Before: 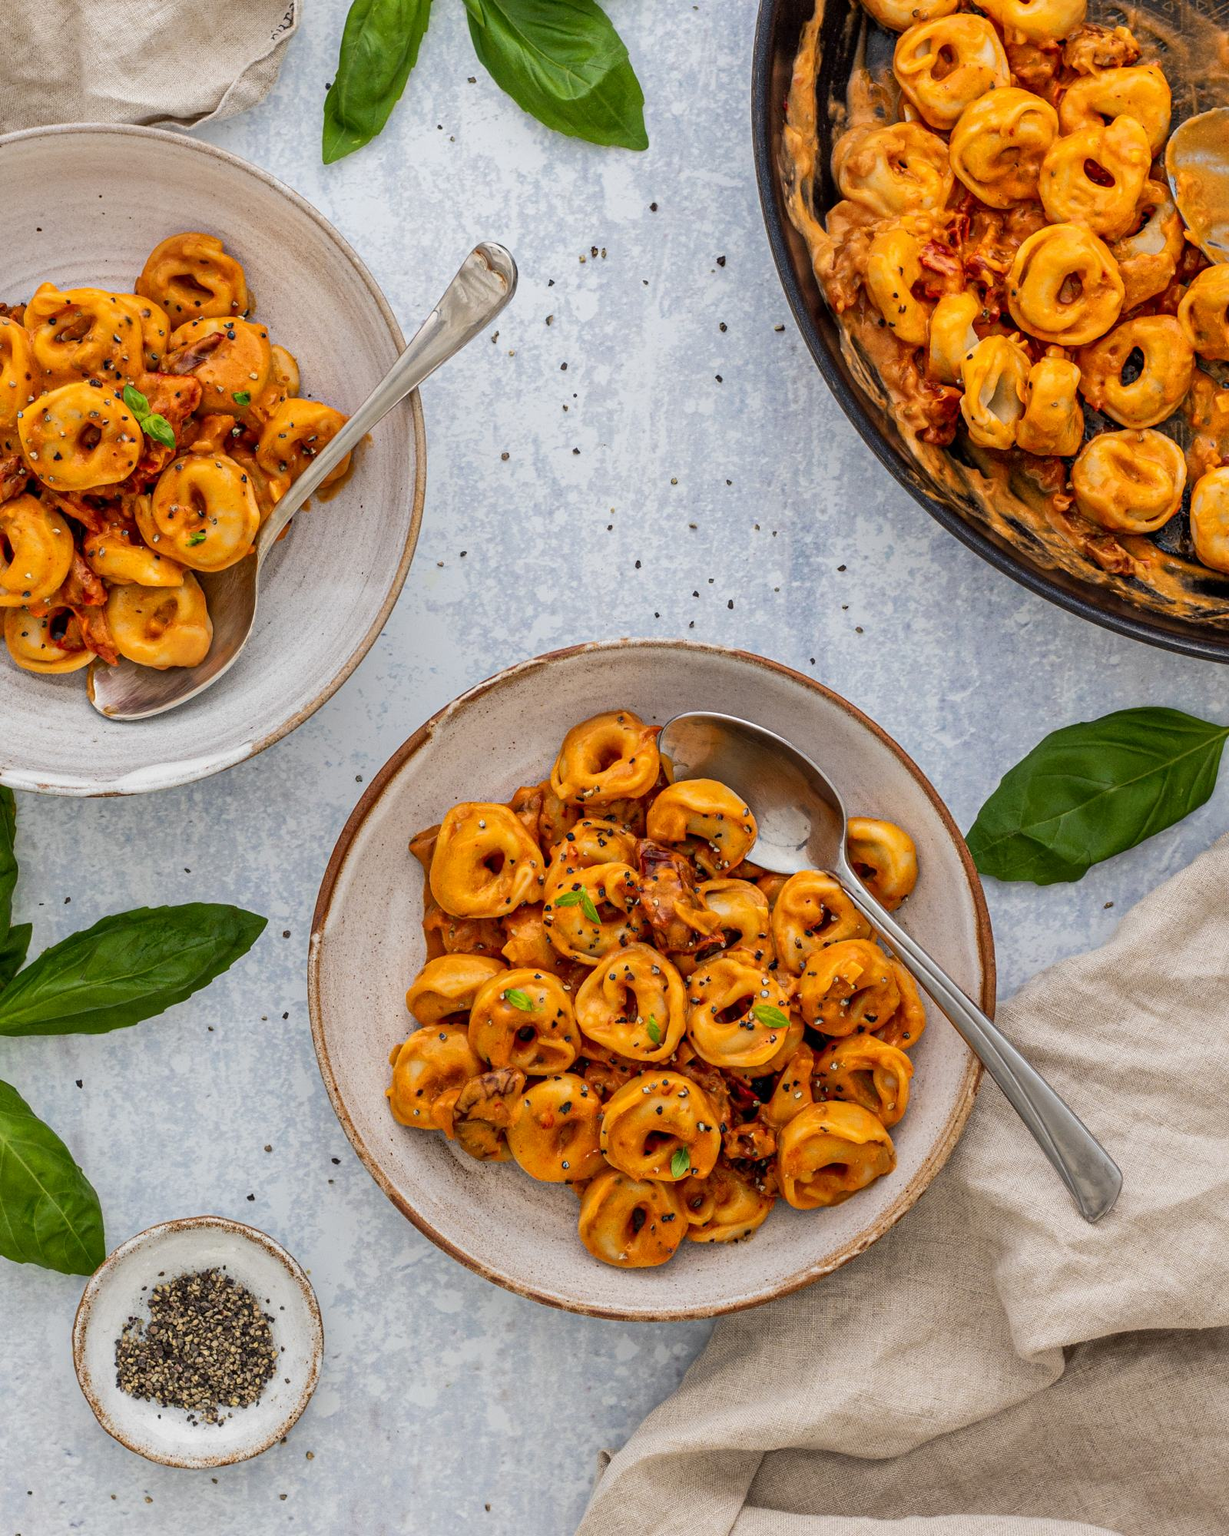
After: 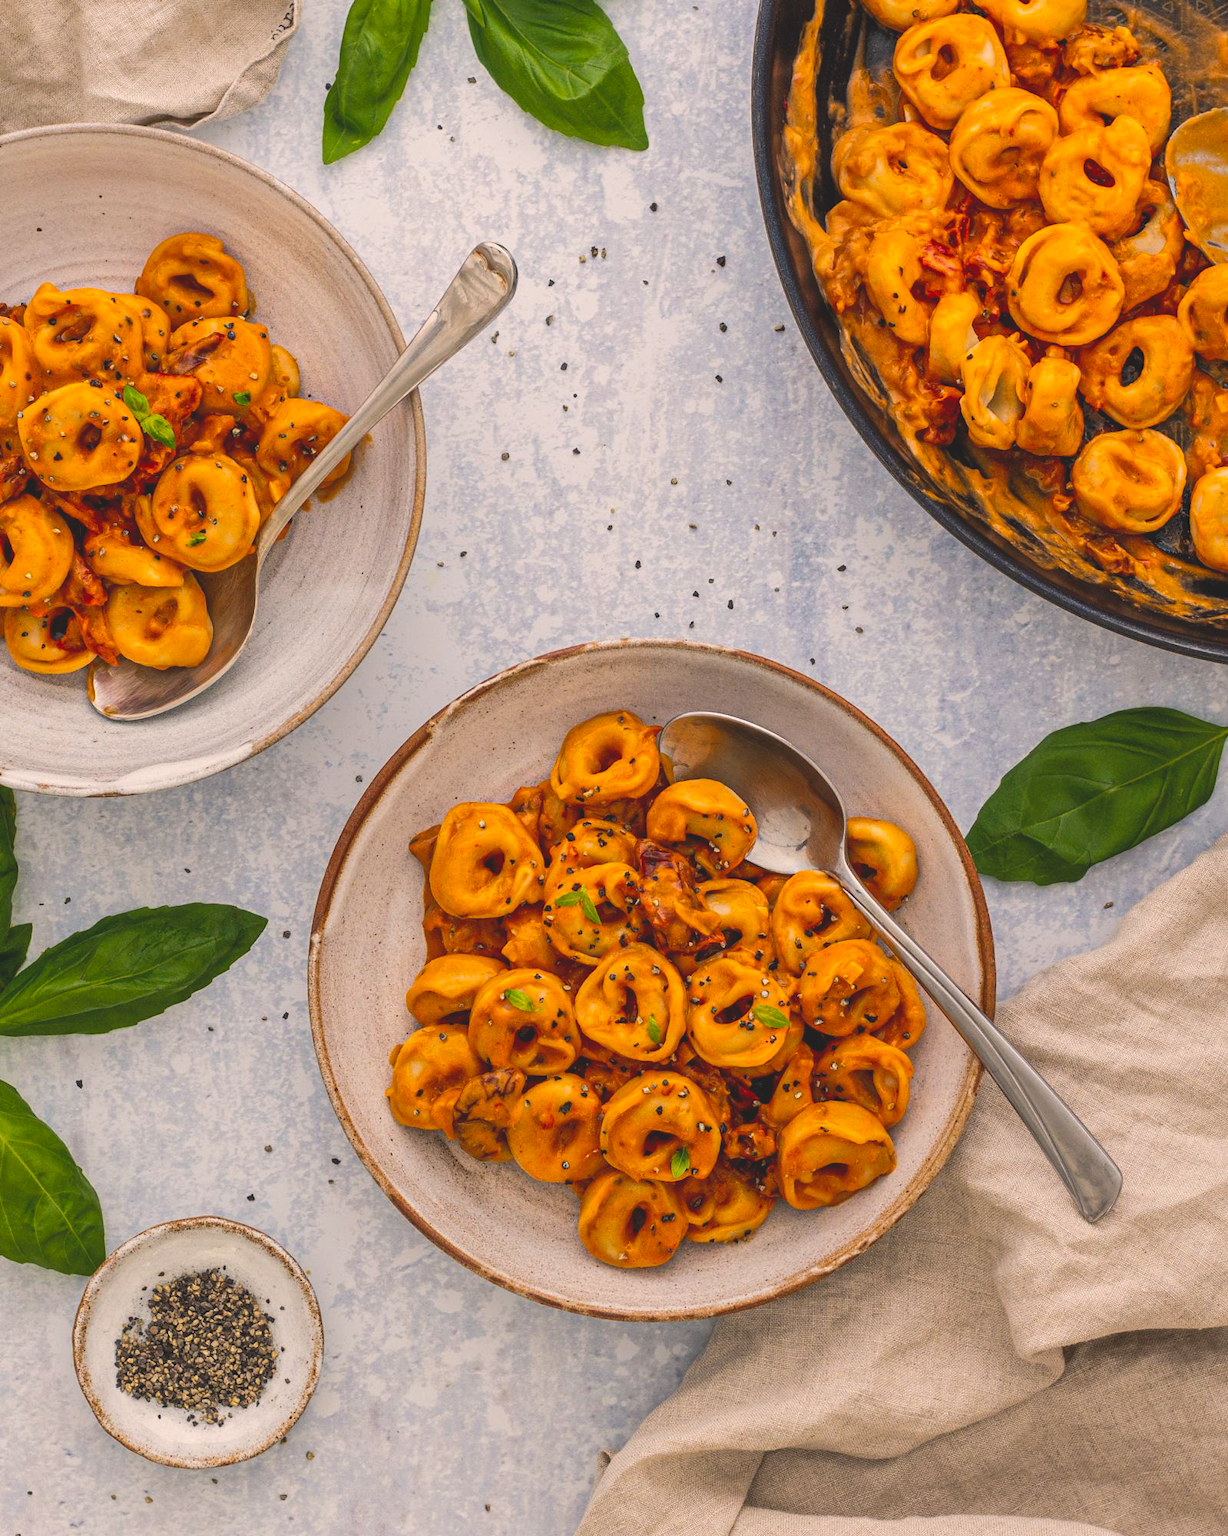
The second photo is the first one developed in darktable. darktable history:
color balance rgb: highlights gain › chroma 3.077%, highlights gain › hue 54.5°, global offset › luminance 1.515%, perceptual saturation grading › global saturation 19.902%
